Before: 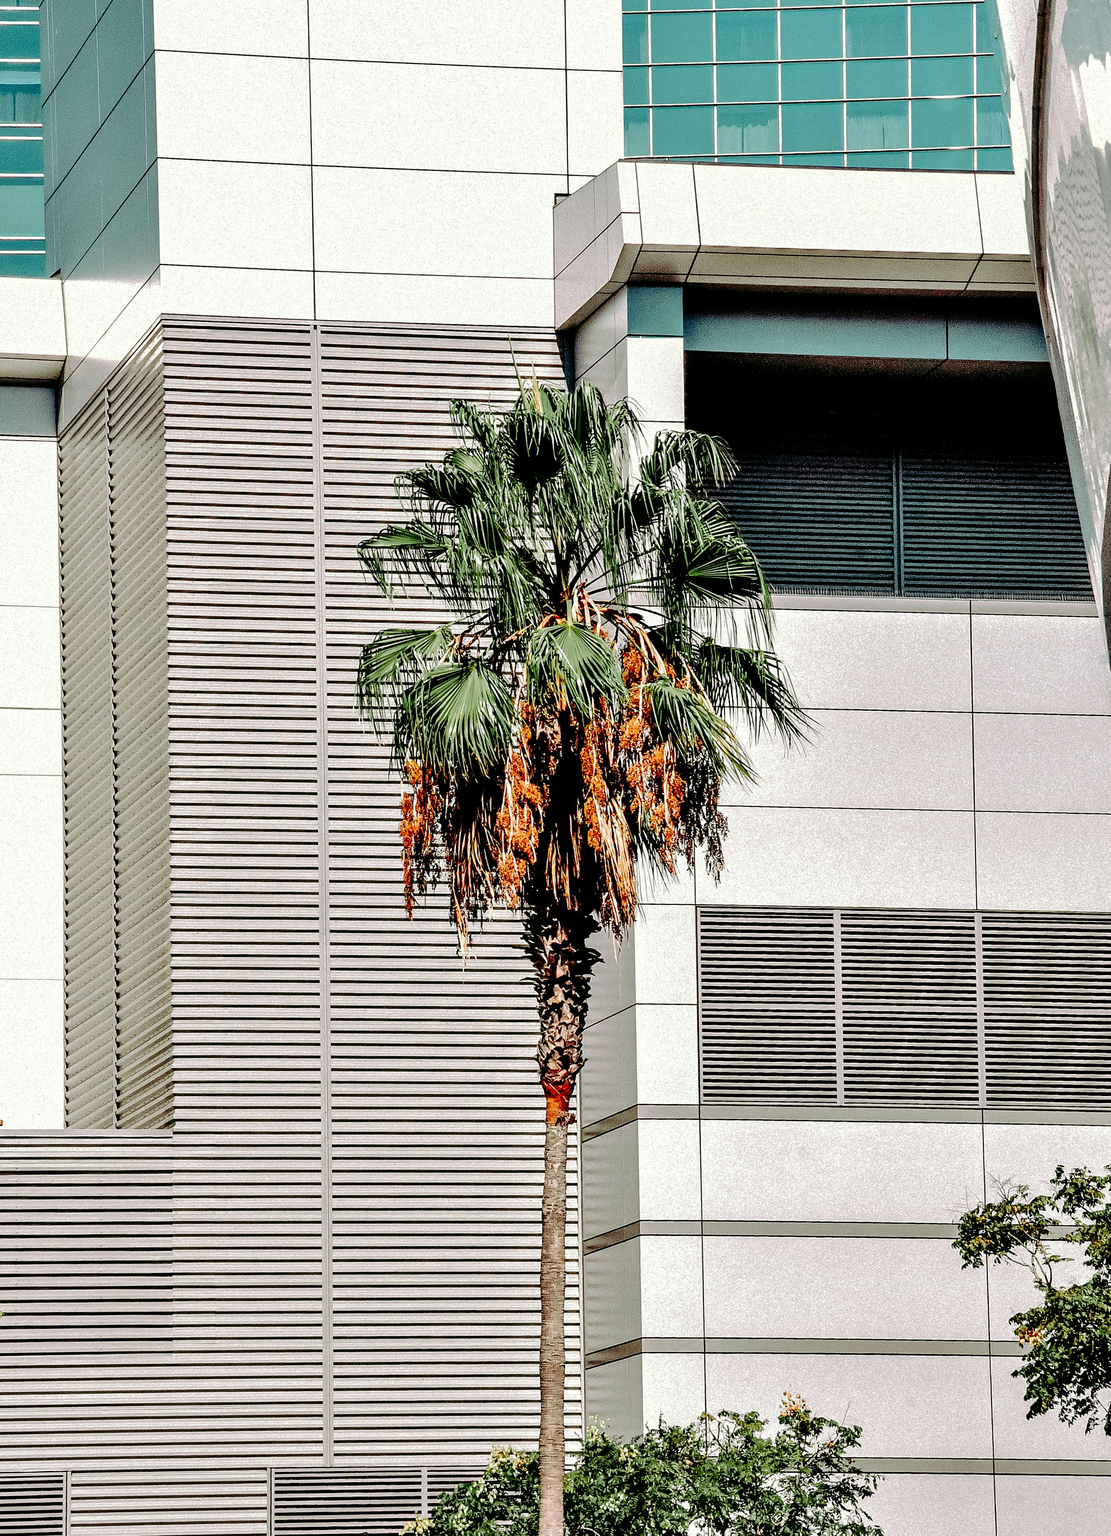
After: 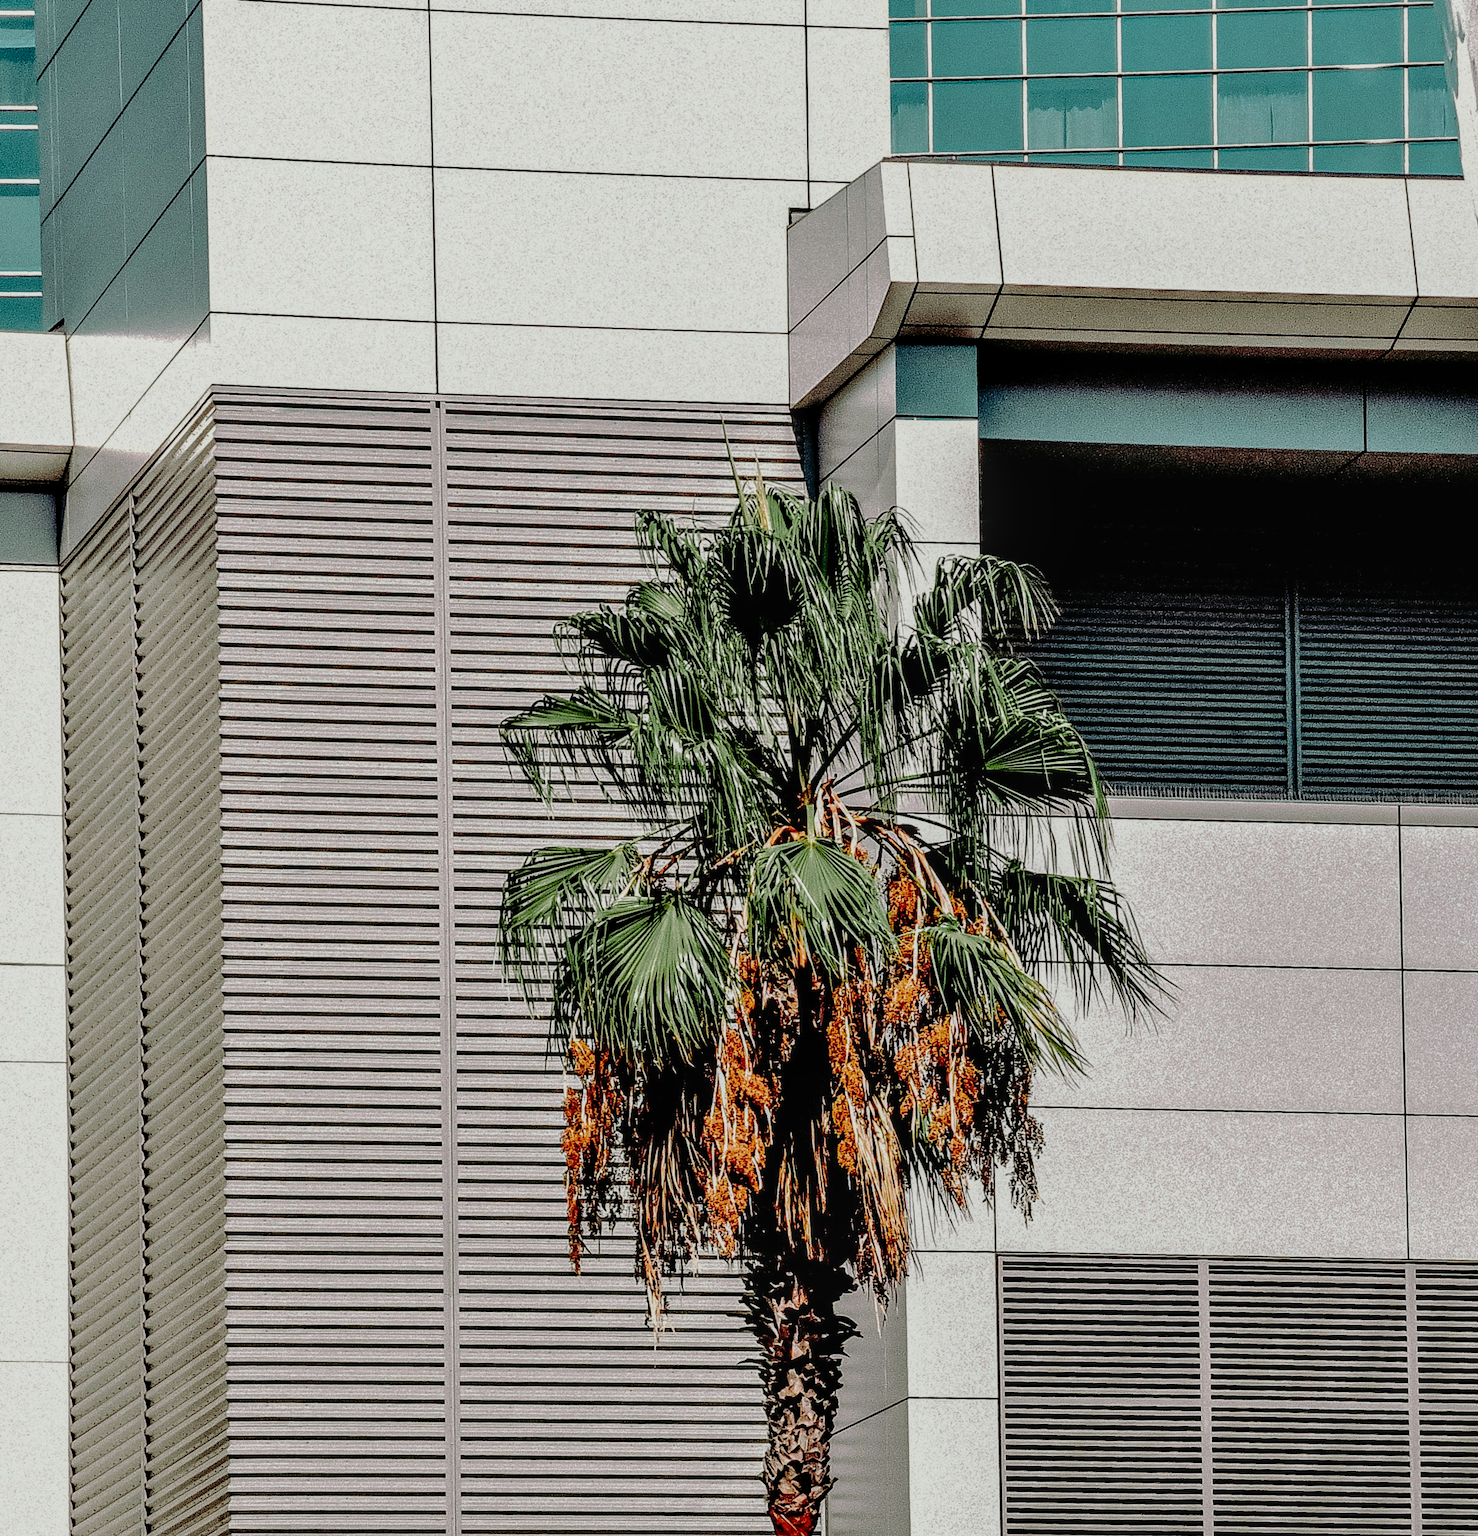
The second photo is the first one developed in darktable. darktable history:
crop: left 1.566%, top 3.387%, right 7.718%, bottom 28.463%
exposure: exposure -0.492 EV, compensate exposure bias true, compensate highlight preservation false
local contrast: on, module defaults
